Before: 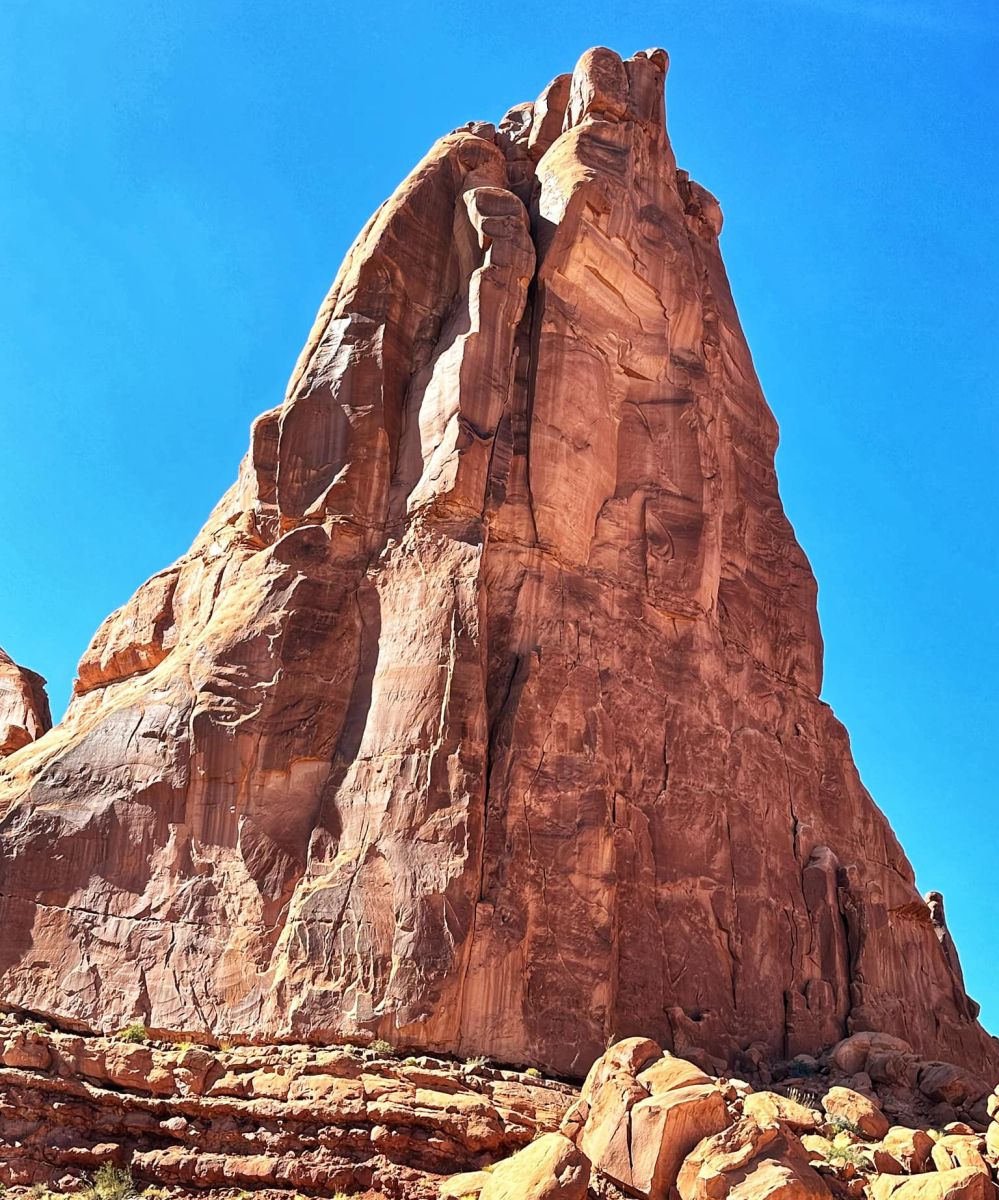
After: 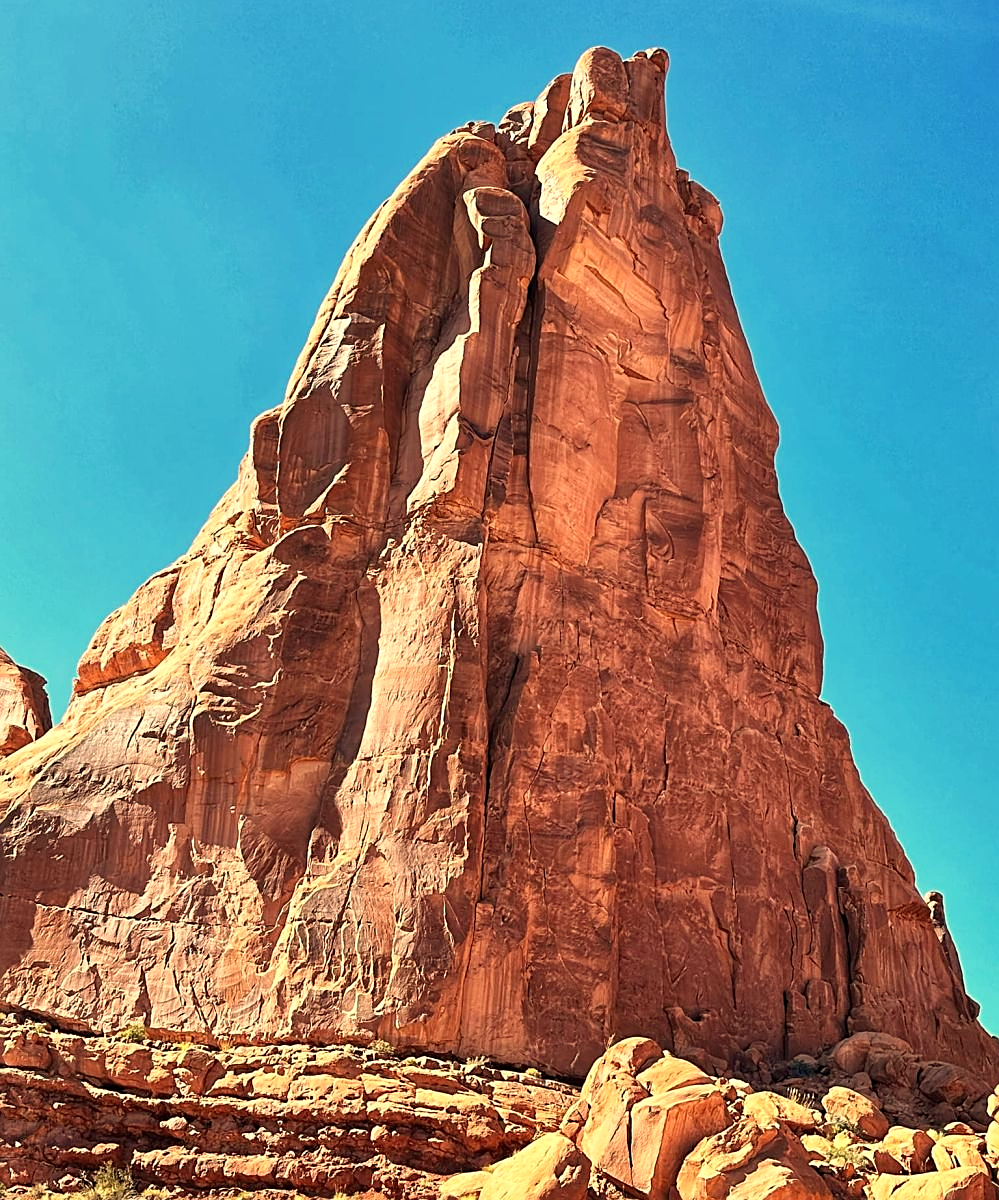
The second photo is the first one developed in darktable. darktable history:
tone equalizer: on, module defaults
white balance: red 1.123, blue 0.83
sharpen: on, module defaults
